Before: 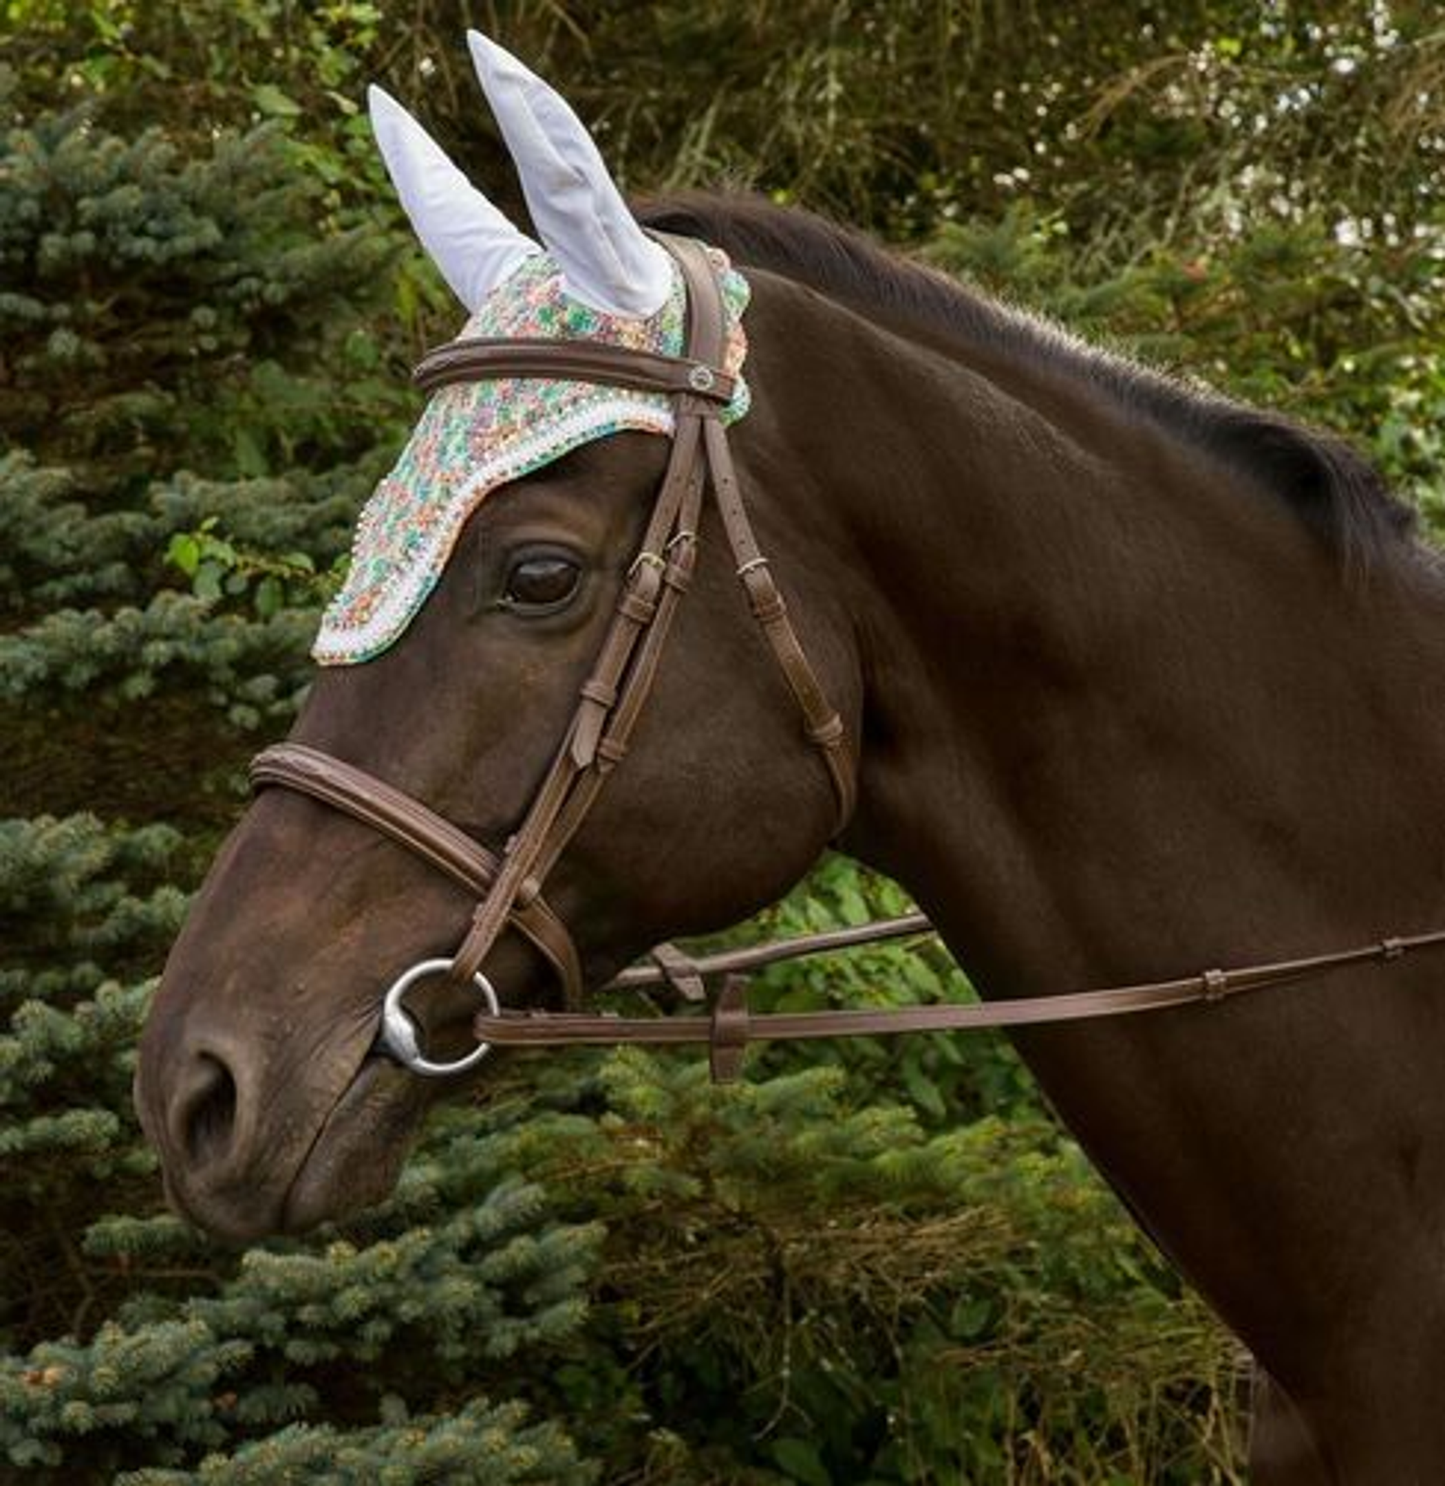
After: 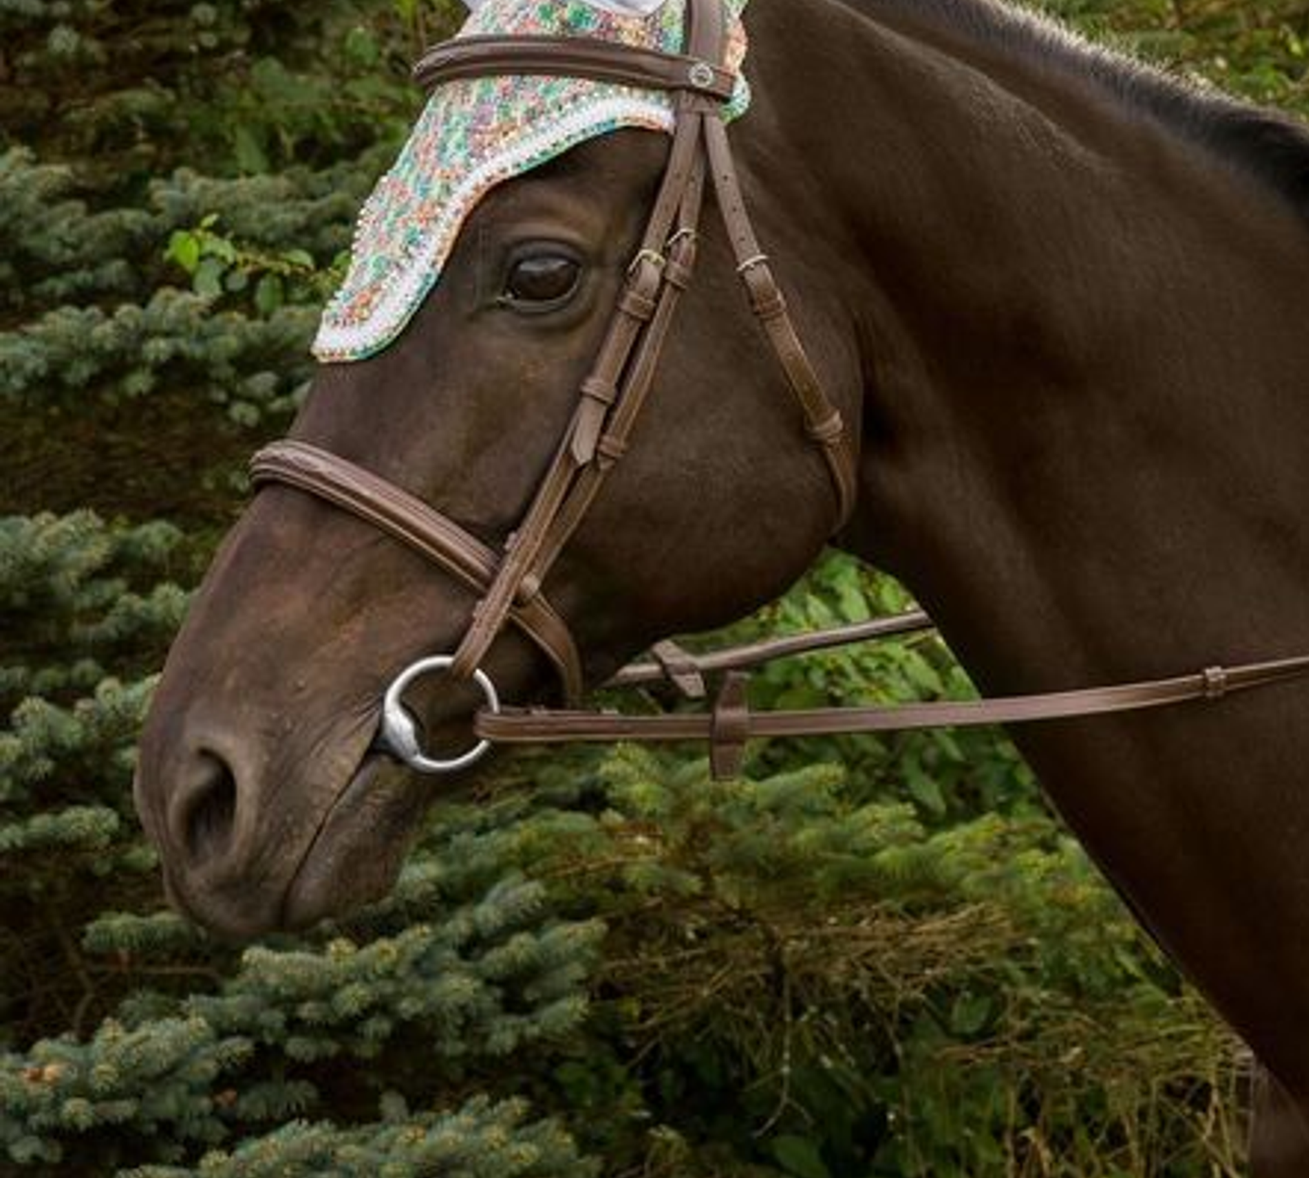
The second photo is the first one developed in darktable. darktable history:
crop: top 20.43%, right 9.353%, bottom 0.269%
